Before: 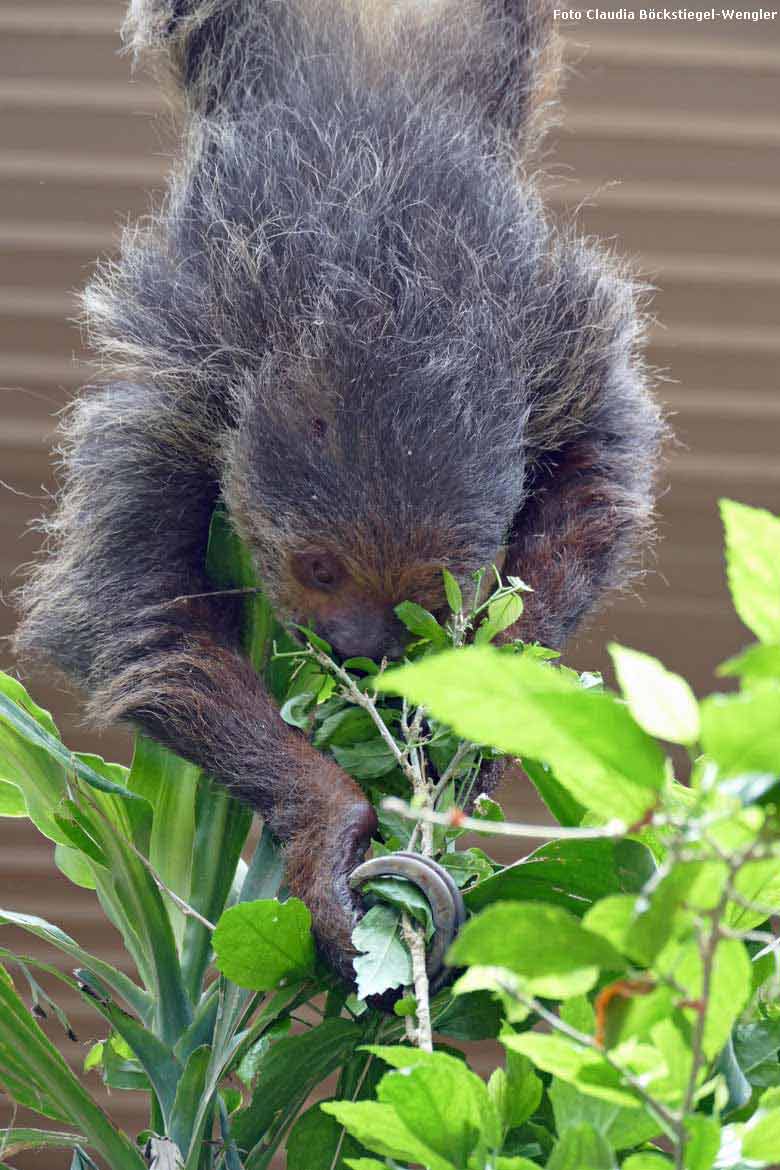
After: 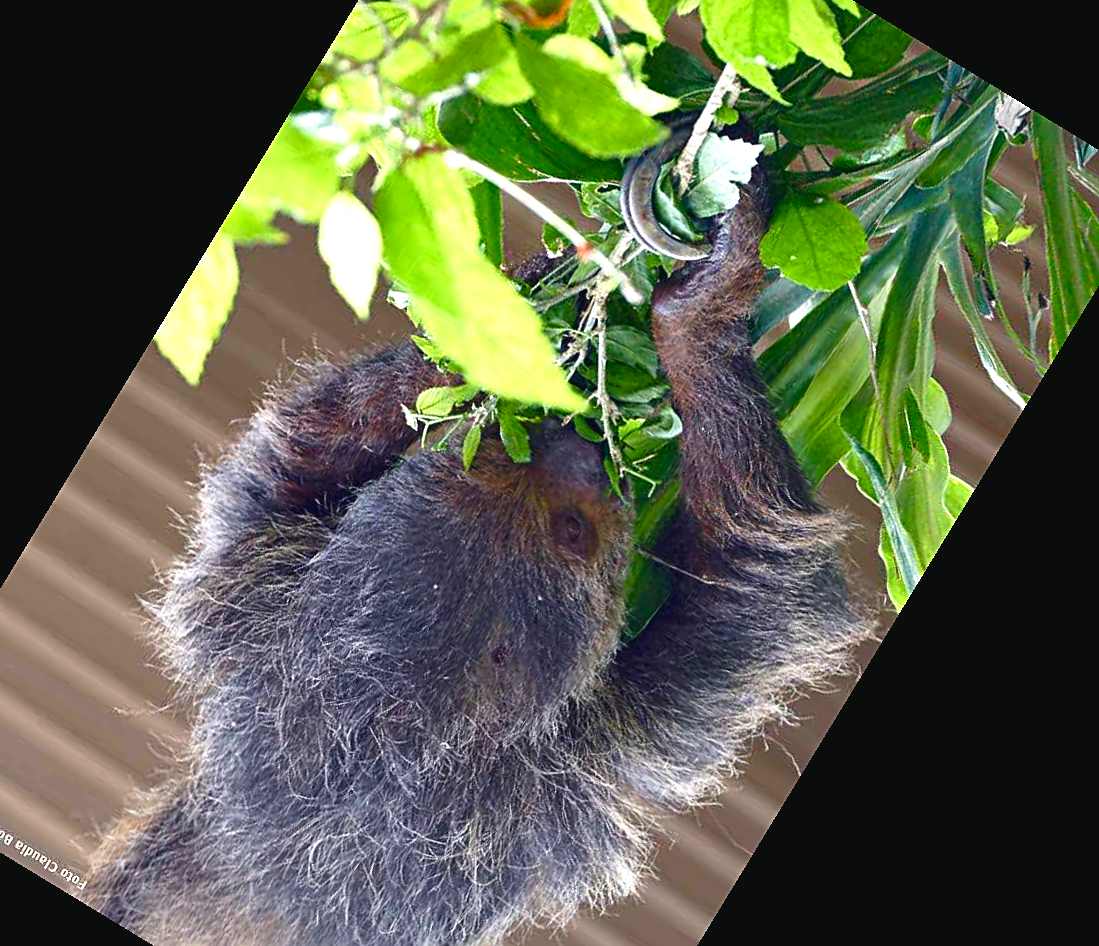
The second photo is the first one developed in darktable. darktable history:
crop and rotate: angle 148.68°, left 9.111%, top 15.603%, right 4.588%, bottom 17.041%
sharpen: on, module defaults
color balance rgb: shadows lift › chroma 1%, shadows lift › hue 217.2°, power › hue 310.8°, highlights gain › chroma 1%, highlights gain › hue 54°, global offset › luminance 0.5%, global offset › hue 171.6°, perceptual saturation grading › global saturation 14.09%, perceptual saturation grading › highlights -25%, perceptual saturation grading › shadows 30%, perceptual brilliance grading › highlights 13.42%, perceptual brilliance grading › mid-tones 8.05%, perceptual brilliance grading › shadows -17.45%, global vibrance 25%
